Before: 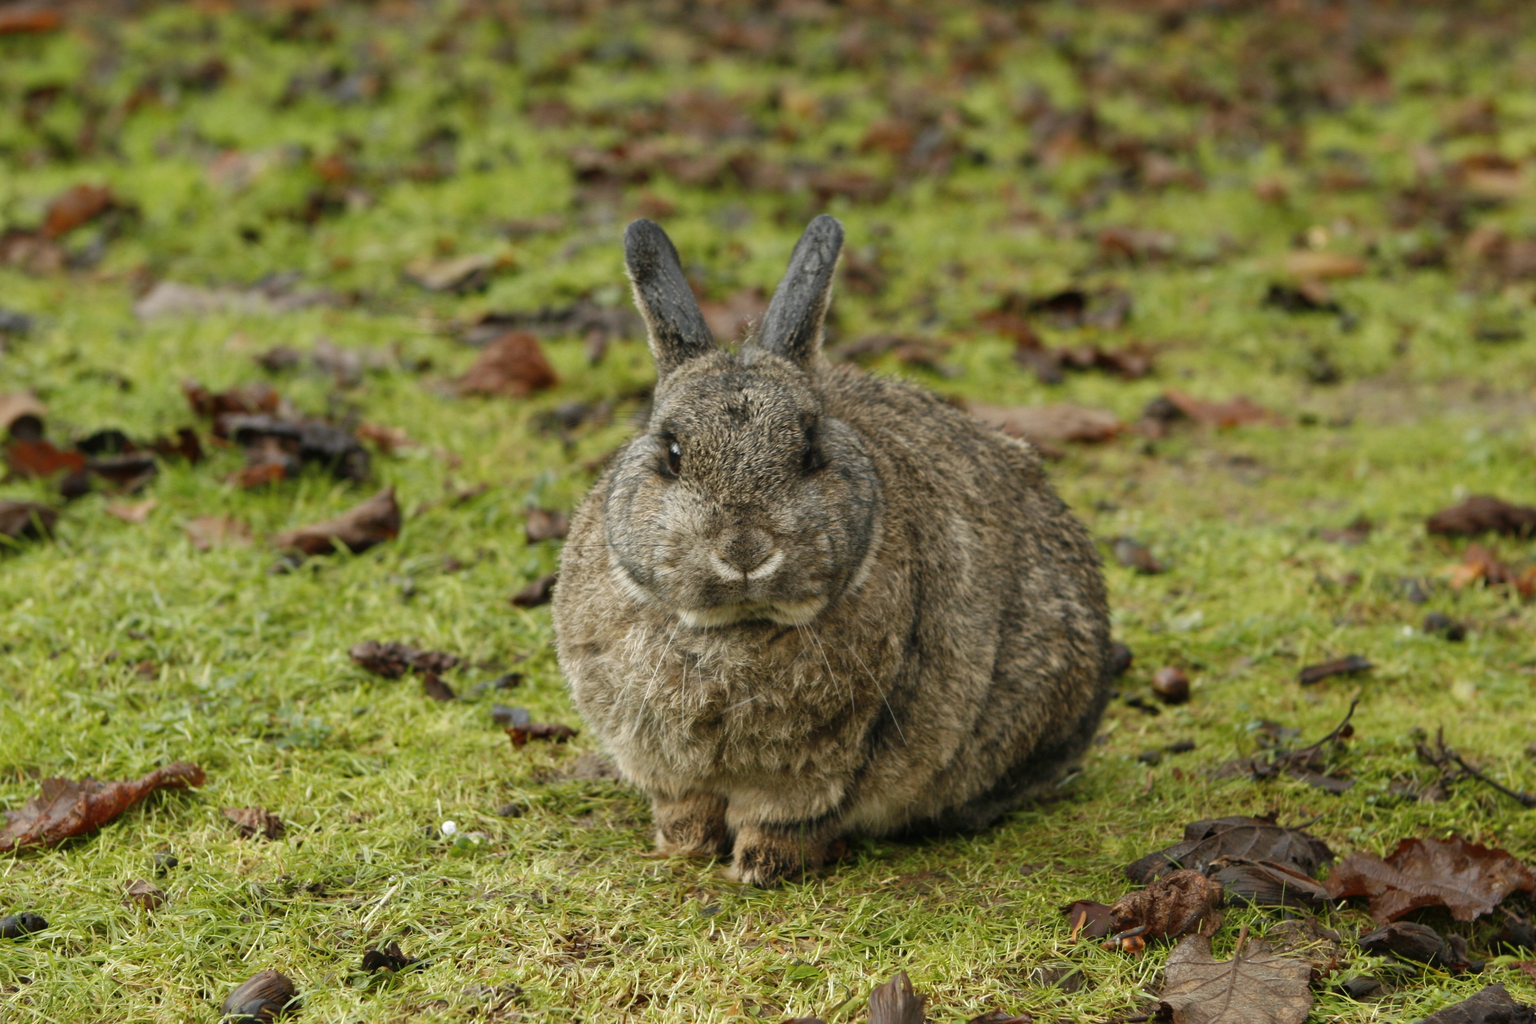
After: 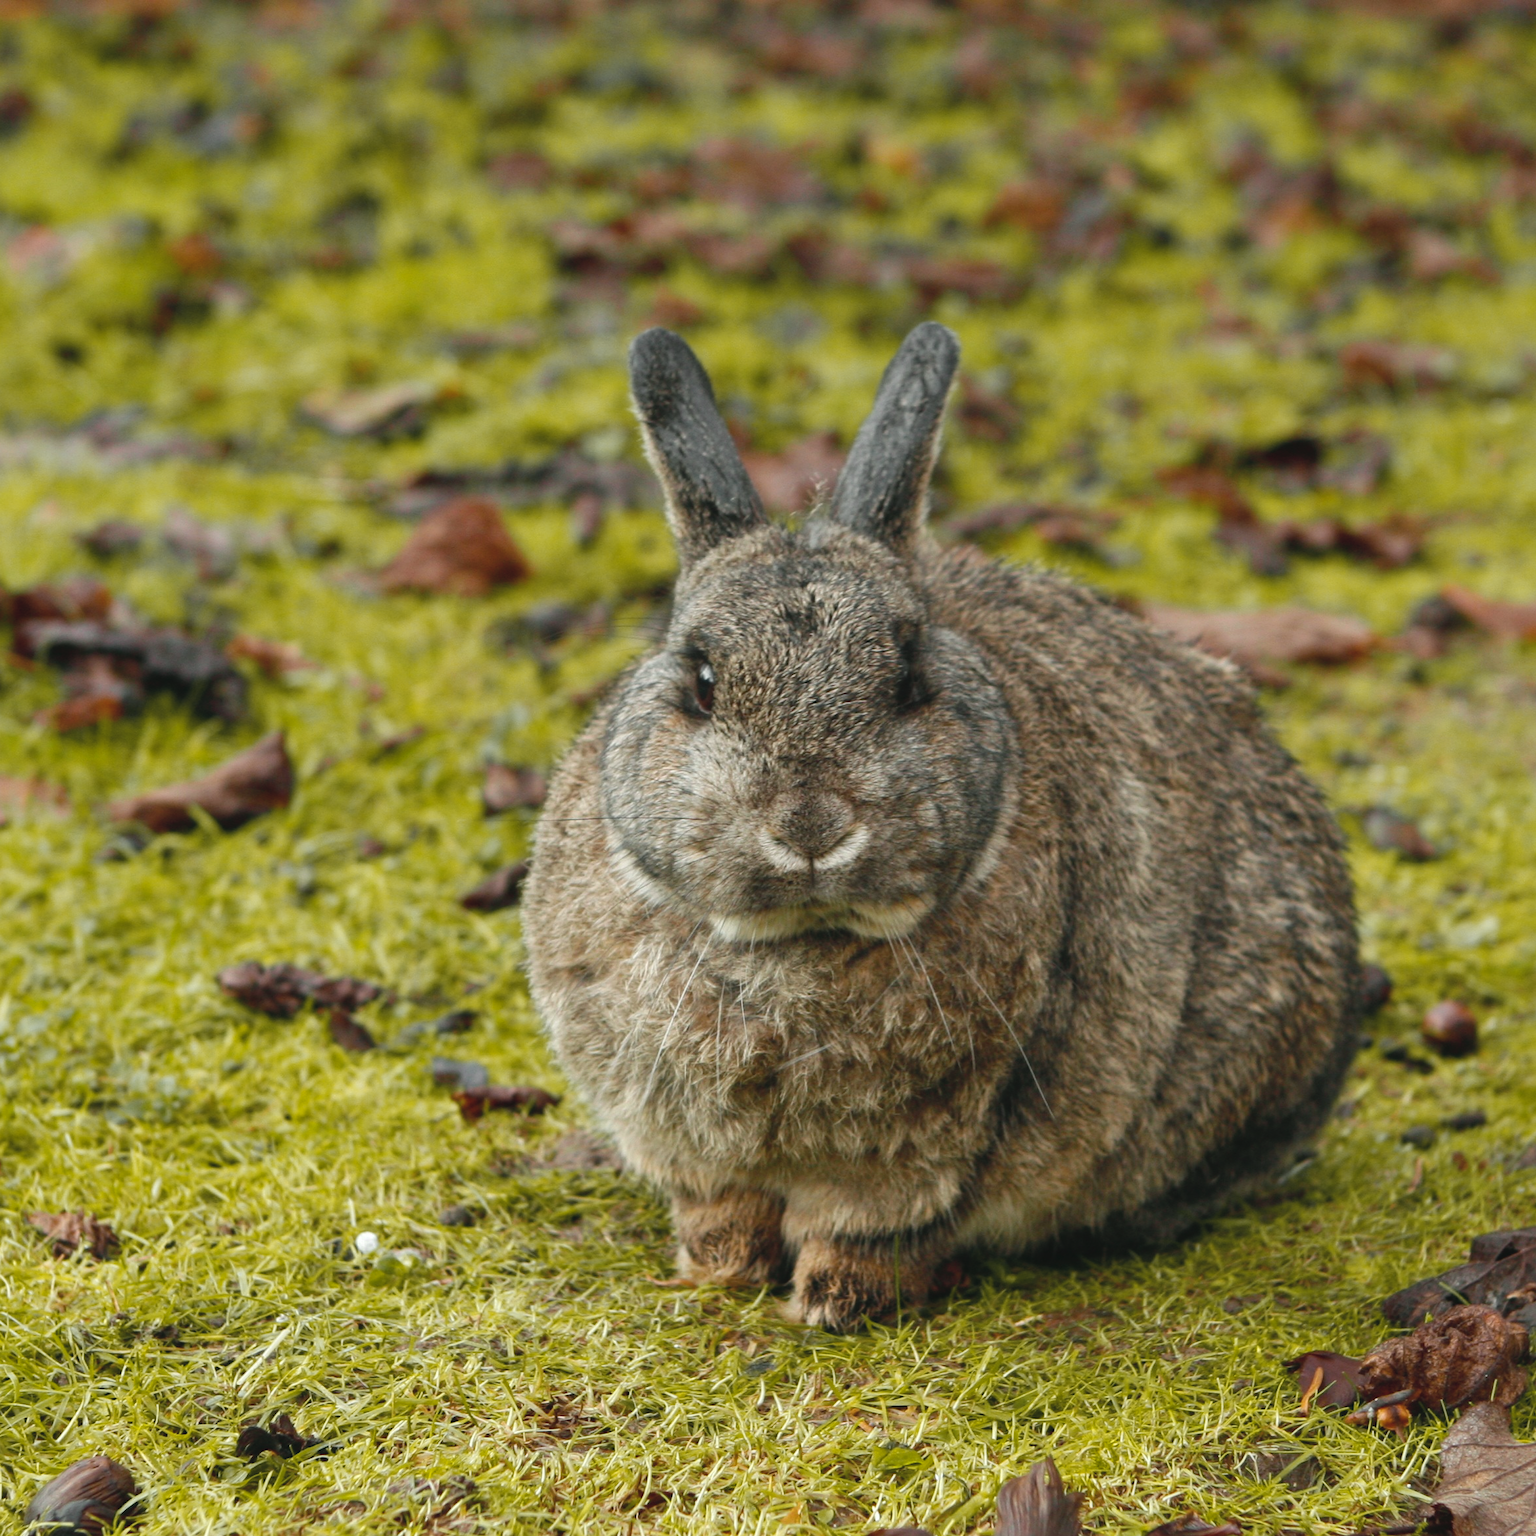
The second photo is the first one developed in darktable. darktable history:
contrast brightness saturation: saturation -0.05
crop and rotate: left 13.342%, right 19.991%
color balance rgb: perceptual saturation grading › global saturation 25%, global vibrance 20%
tone curve: curves: ch0 [(0, 0.046) (0.04, 0.074) (0.831, 0.861) (1, 1)]; ch1 [(0, 0) (0.146, 0.159) (0.338, 0.365) (0.417, 0.455) (0.489, 0.486) (0.504, 0.502) (0.529, 0.537) (0.563, 0.567) (1, 1)]; ch2 [(0, 0) (0.307, 0.298) (0.388, 0.375) (0.443, 0.456) (0.485, 0.492) (0.544, 0.525) (1, 1)], color space Lab, independent channels, preserve colors none
